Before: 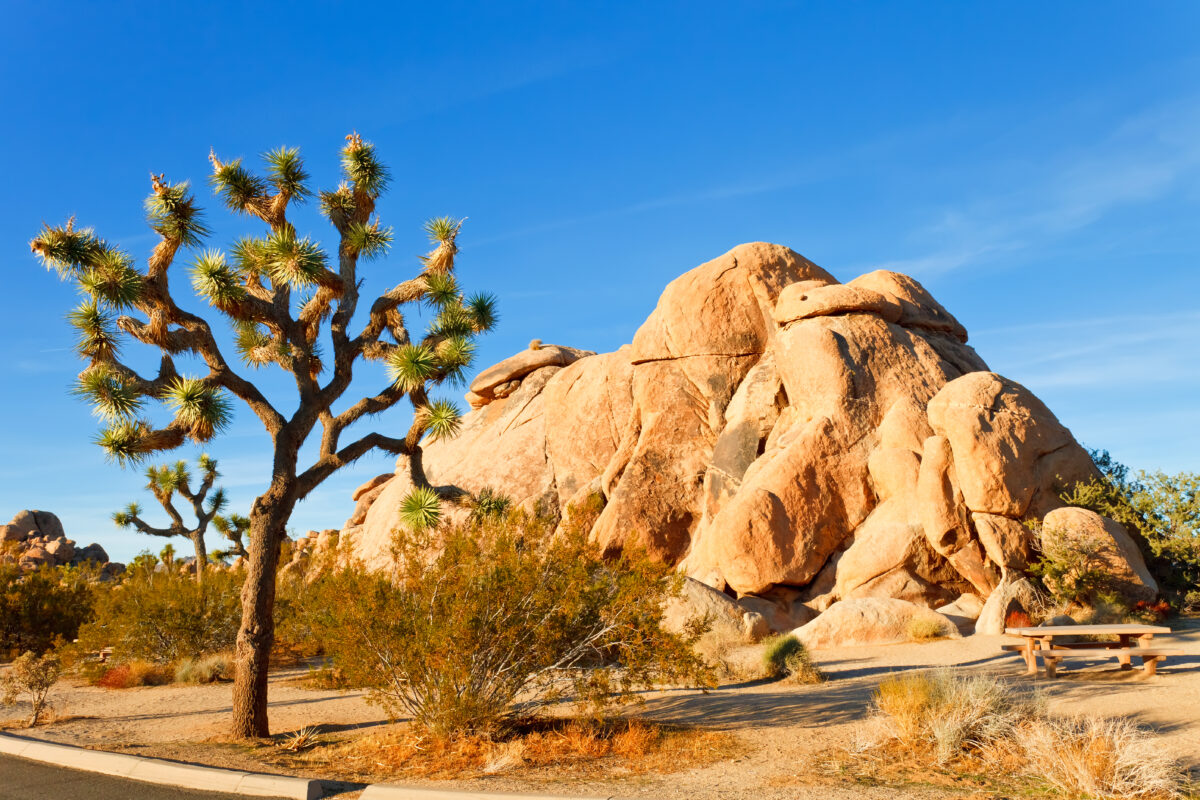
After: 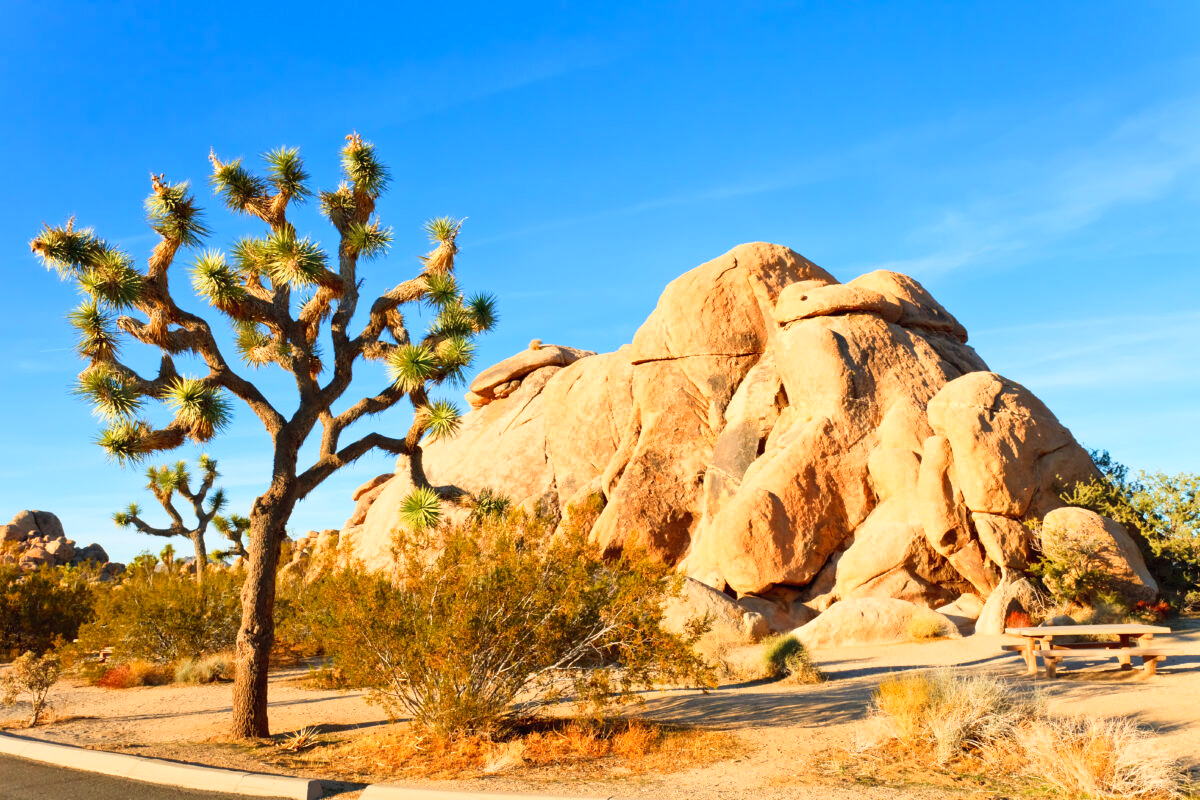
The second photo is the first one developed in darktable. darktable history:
contrast brightness saturation: contrast 0.202, brightness 0.151, saturation 0.15
